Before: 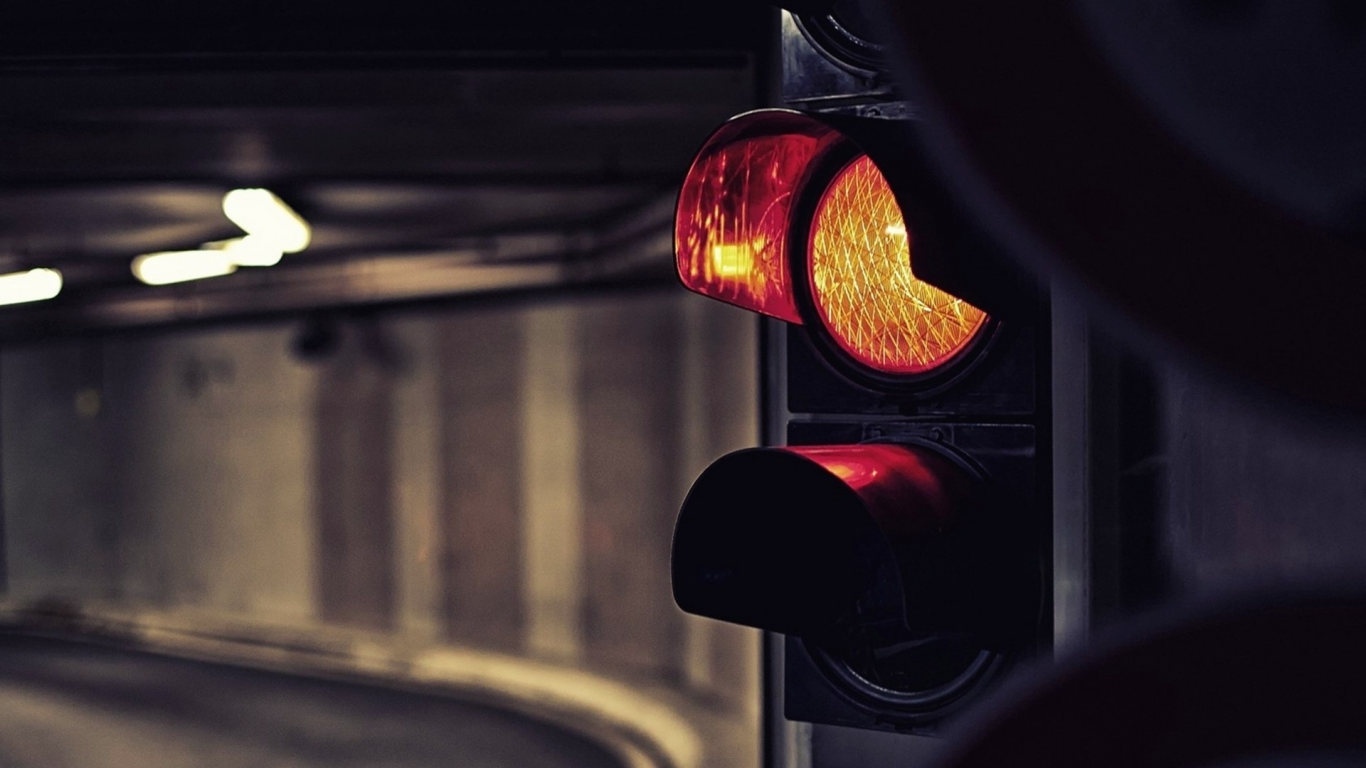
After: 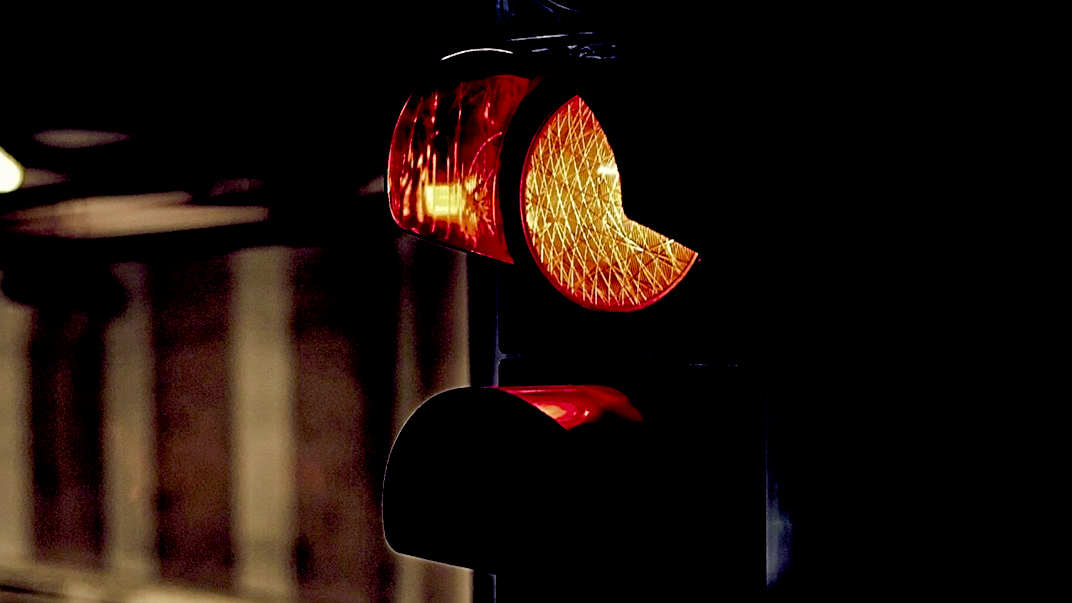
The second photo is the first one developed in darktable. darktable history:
crop and rotate: left 21.117%, top 7.939%, right 0.368%, bottom 13.472%
sharpen: on, module defaults
exposure: black level correction 0.048, exposure 0.013 EV, compensate highlight preservation false
color balance rgb: shadows lift › chroma 2.062%, shadows lift › hue 183.74°, perceptual saturation grading › global saturation 20%, perceptual saturation grading › highlights -49.173%, perceptual saturation grading › shadows 25.65%
tone equalizer: on, module defaults
